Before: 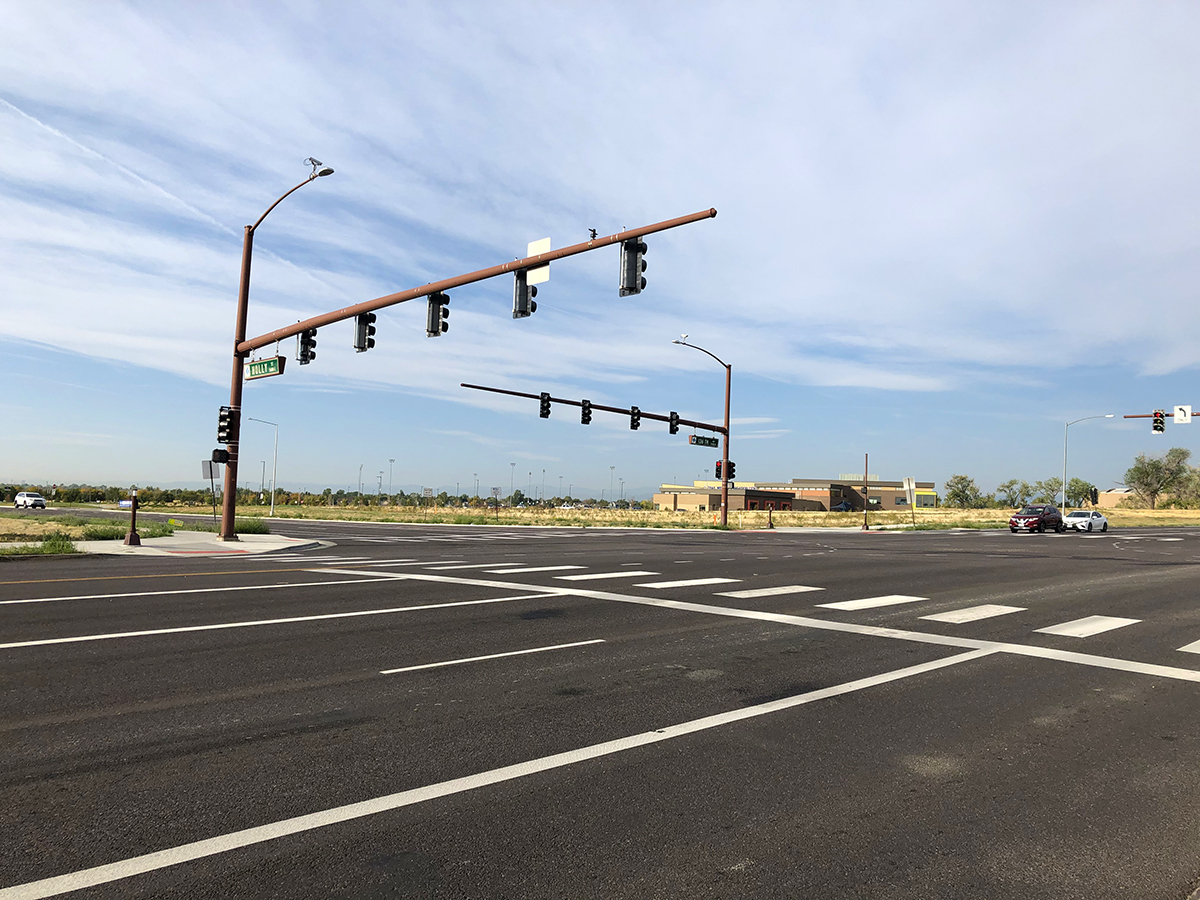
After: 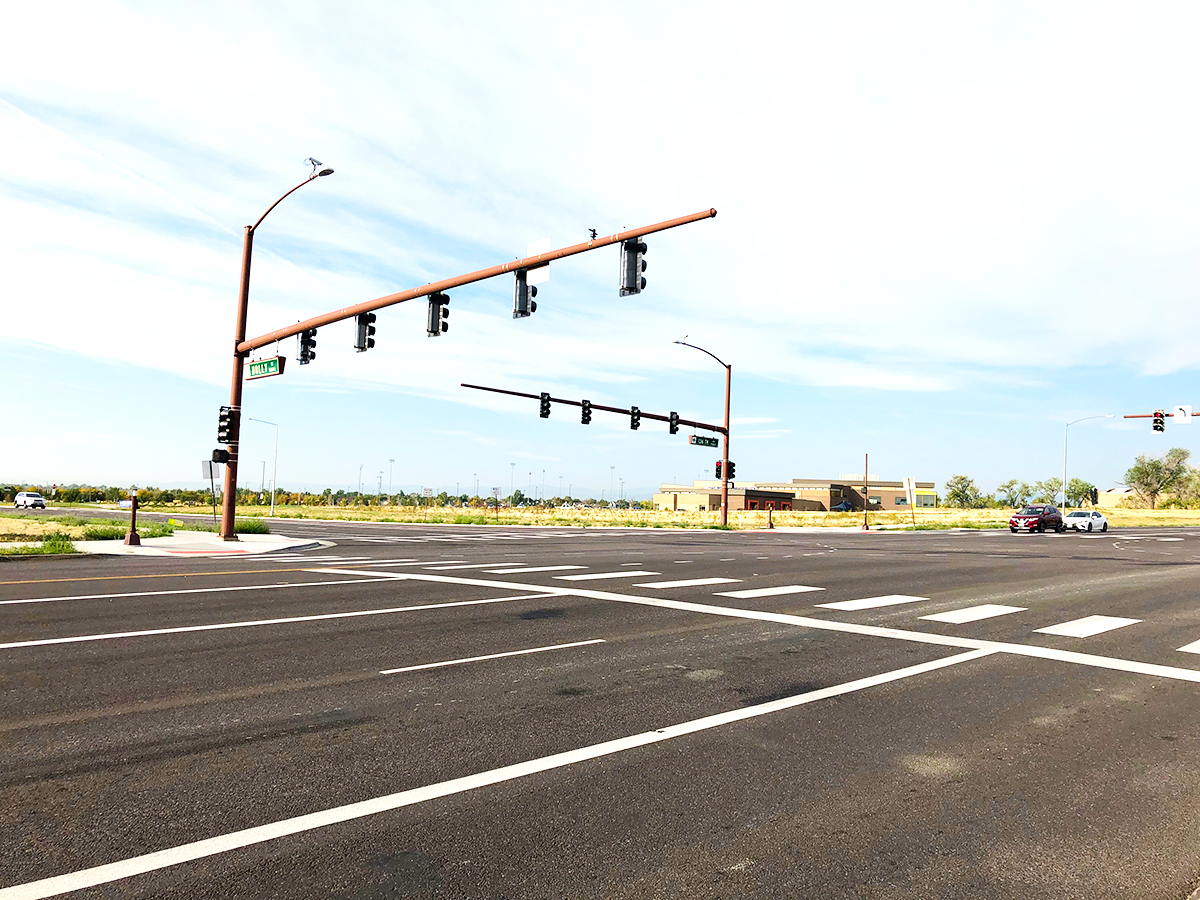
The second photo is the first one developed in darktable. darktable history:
levels: levels [0, 0.476, 0.951]
contrast brightness saturation: contrast -0.02, brightness -0.01, saturation 0.03
base curve: curves: ch0 [(0, 0) (0.005, 0.002) (0.15, 0.3) (0.4, 0.7) (0.75, 0.95) (1, 1)], preserve colors none
